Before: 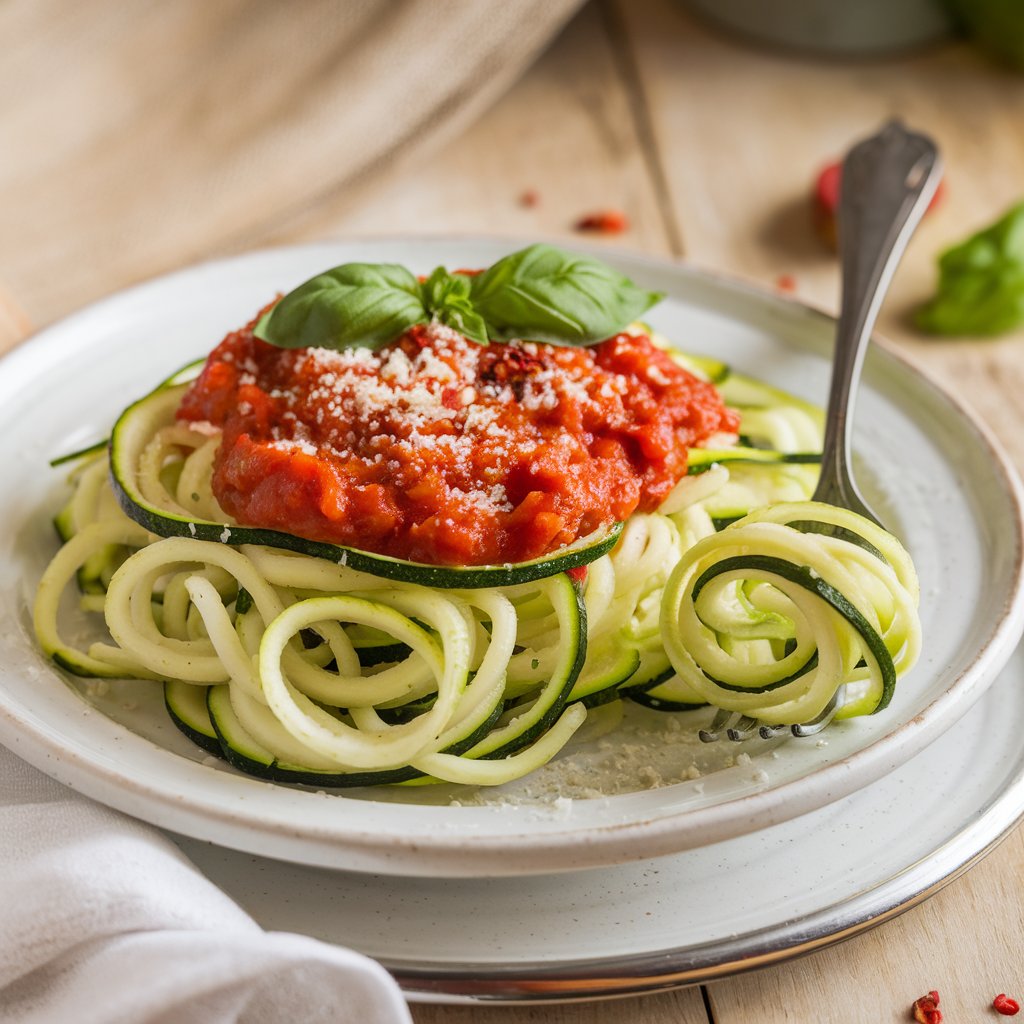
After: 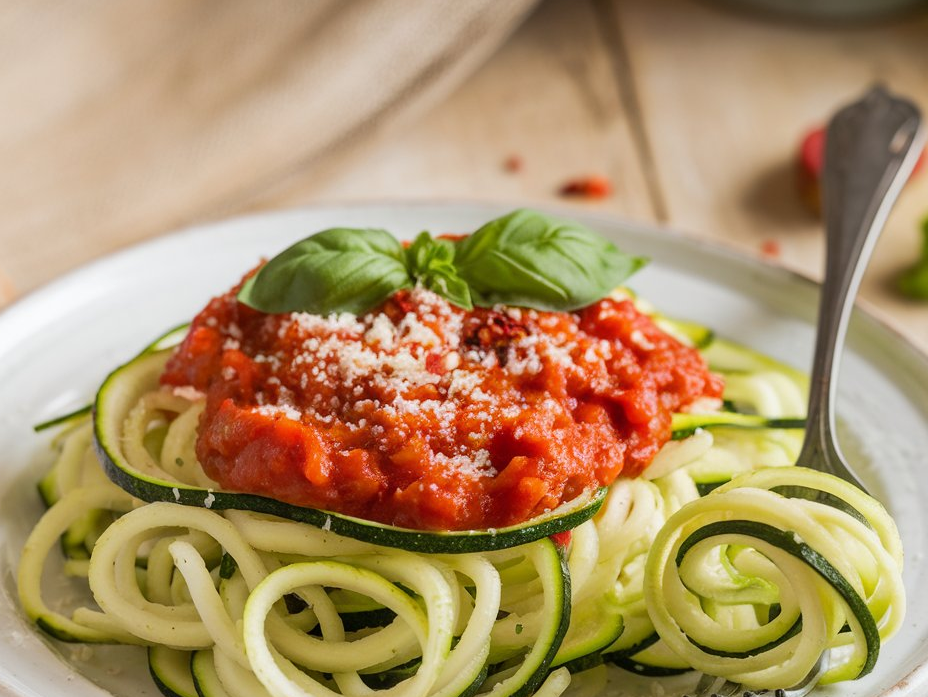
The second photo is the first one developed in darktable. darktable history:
crop: left 1.576%, top 3.451%, right 7.765%, bottom 28.416%
tone equalizer: edges refinement/feathering 500, mask exposure compensation -1.57 EV, preserve details no
